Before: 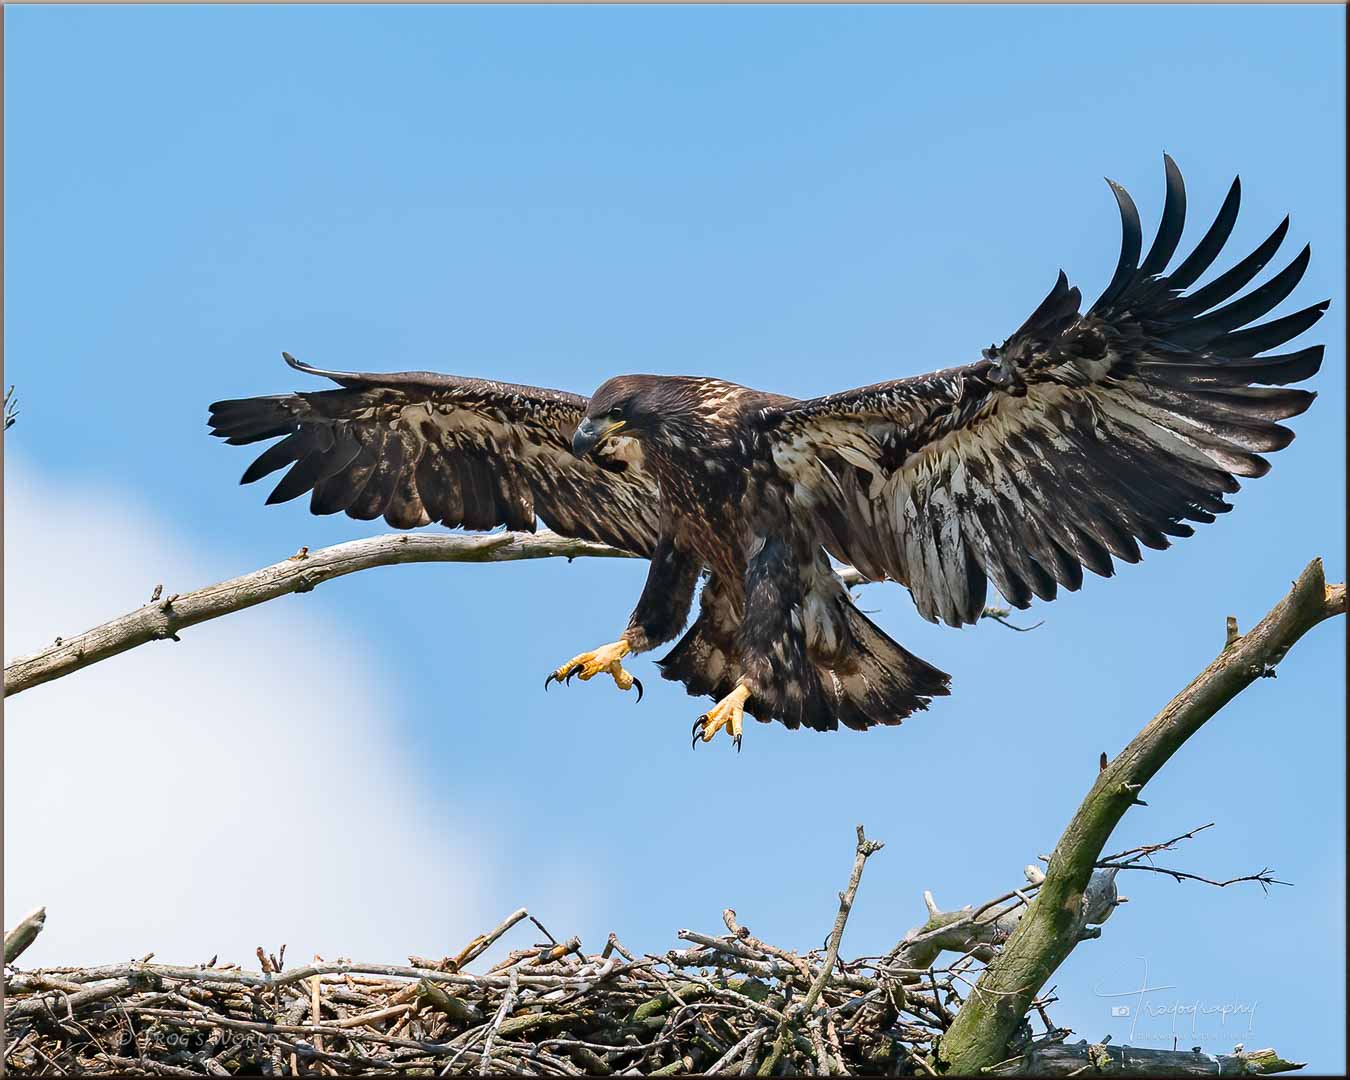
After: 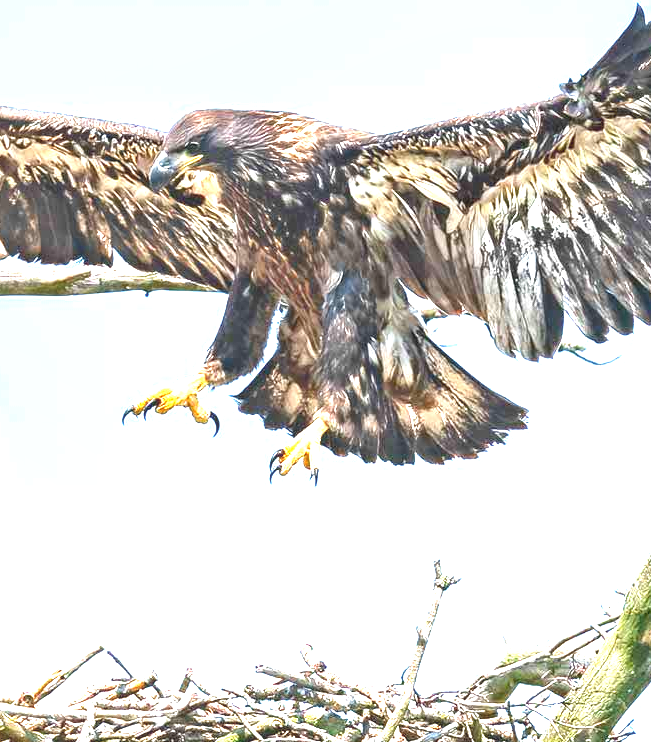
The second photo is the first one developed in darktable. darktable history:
exposure: exposure 2.003 EV, compensate highlight preservation false
crop: left 31.379%, top 24.658%, right 20.326%, bottom 6.628%
local contrast: detail 110%
